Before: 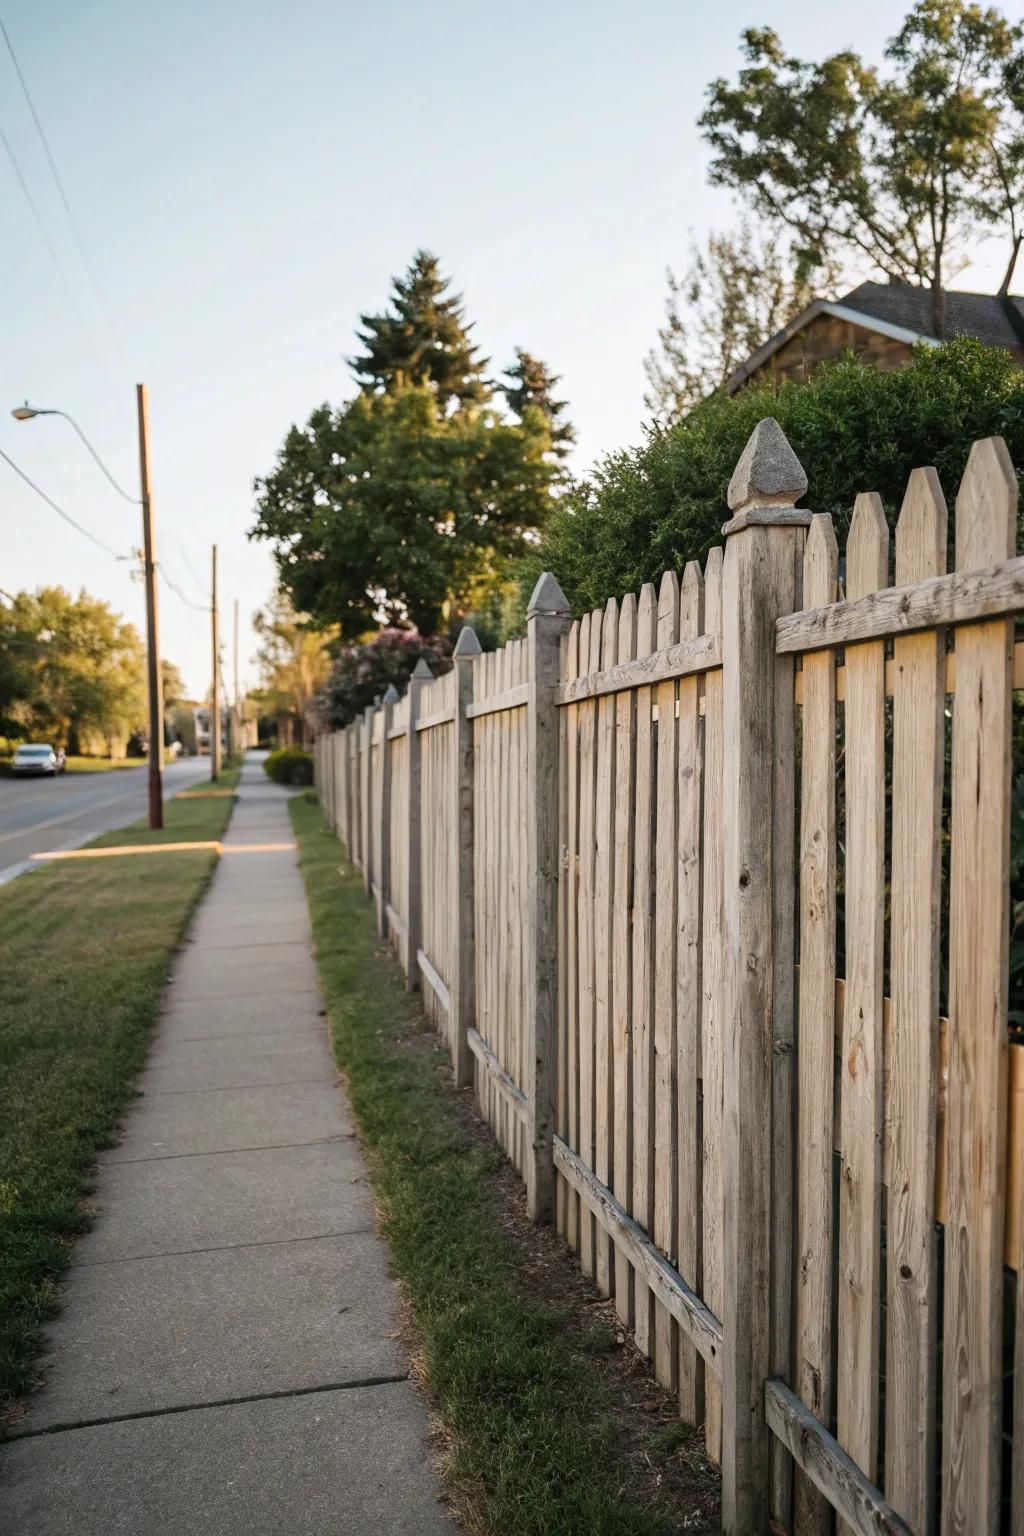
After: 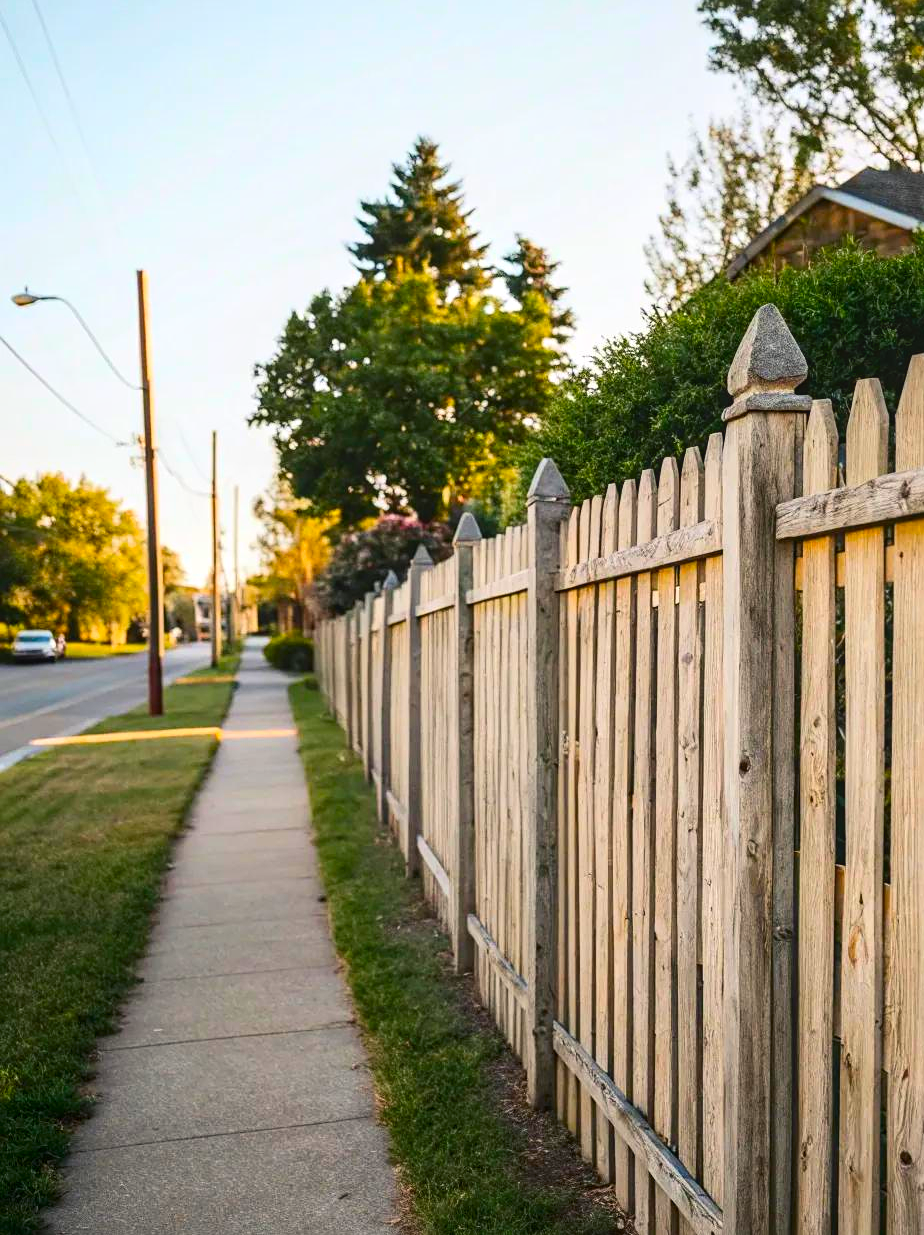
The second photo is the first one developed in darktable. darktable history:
contrast equalizer: y [[0.5 ×6], [0.5 ×6], [0.5, 0.5, 0.501, 0.545, 0.707, 0.863], [0 ×6], [0 ×6]], mix 0.299
exposure: exposure 0.19 EV, compensate exposure bias true, compensate highlight preservation false
local contrast: detail 109%
color balance rgb: shadows lift › chroma 1.691%, shadows lift › hue 258.22°, perceptual saturation grading › global saturation 25.81%
sharpen: amount 0.214
crop: top 7.469%, right 9.742%, bottom 12.089%
contrast brightness saturation: contrast 0.169, saturation 0.318
